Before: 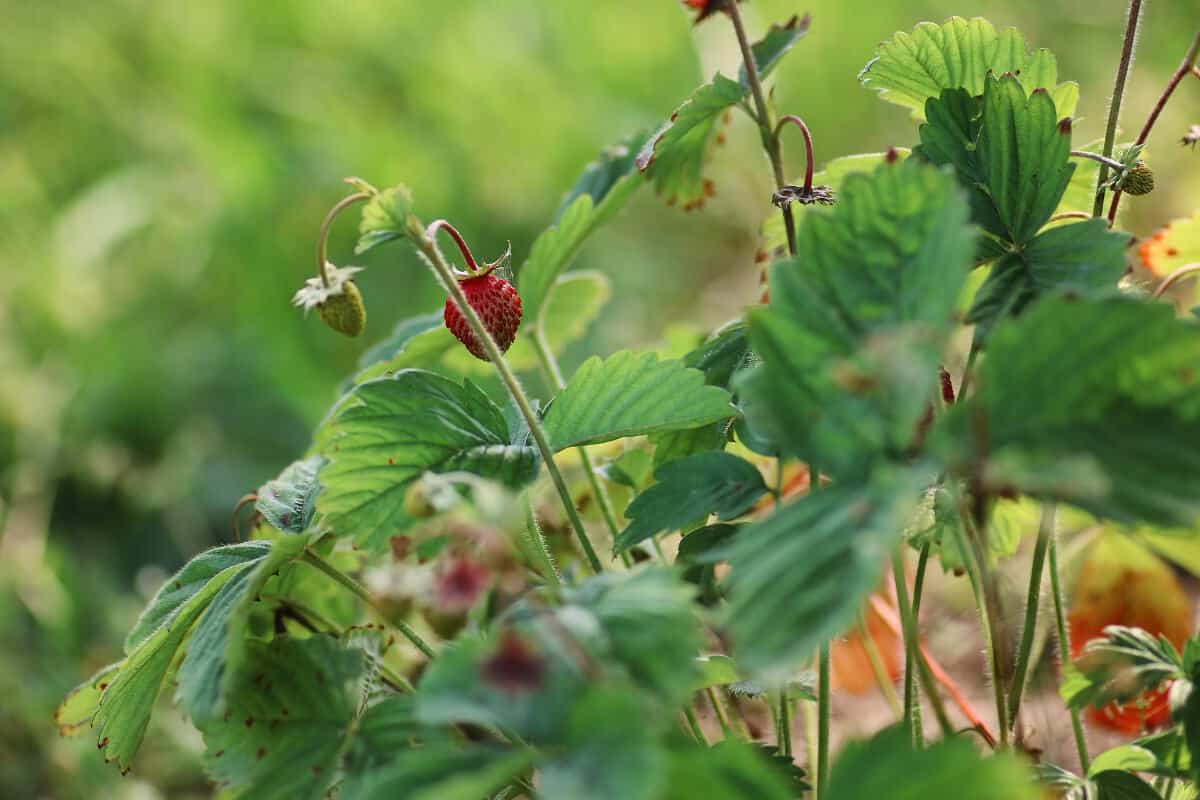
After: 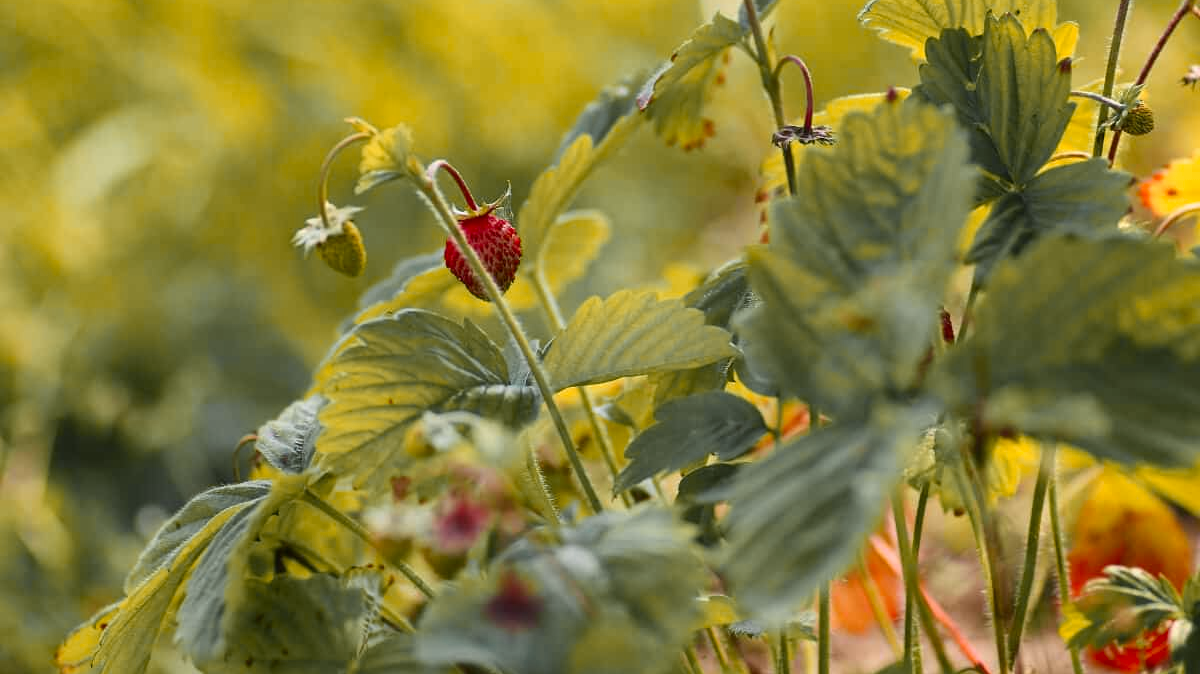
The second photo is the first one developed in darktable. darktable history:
color zones: curves: ch0 [(0, 0.499) (0.143, 0.5) (0.286, 0.5) (0.429, 0.476) (0.571, 0.284) (0.714, 0.243) (0.857, 0.449) (1, 0.499)]; ch1 [(0, 0.532) (0.143, 0.645) (0.286, 0.696) (0.429, 0.211) (0.571, 0.504) (0.714, 0.493) (0.857, 0.495) (1, 0.532)]; ch2 [(0, 0.5) (0.143, 0.5) (0.286, 0.427) (0.429, 0.324) (0.571, 0.5) (0.714, 0.5) (0.857, 0.5) (1, 0.5)]
crop: top 7.601%, bottom 8.148%
